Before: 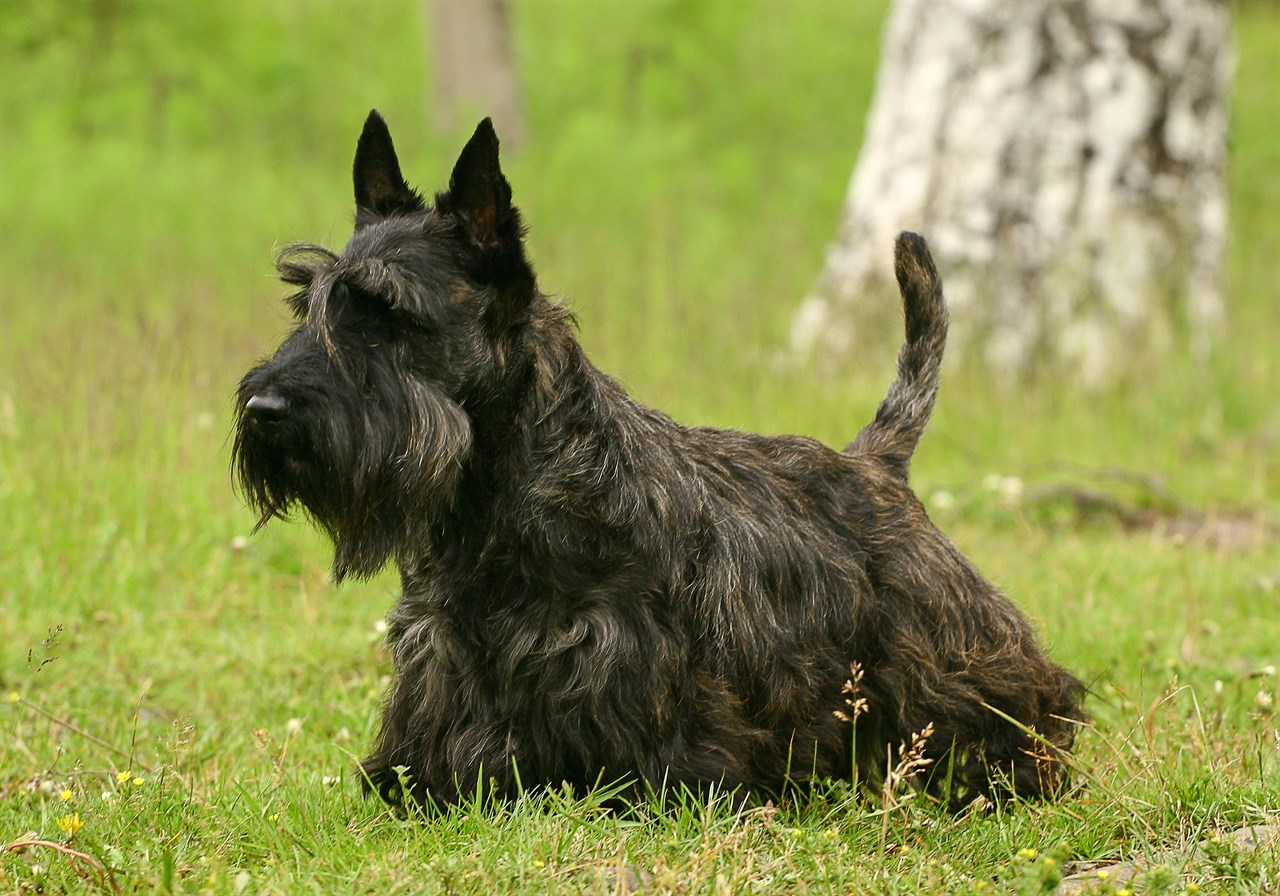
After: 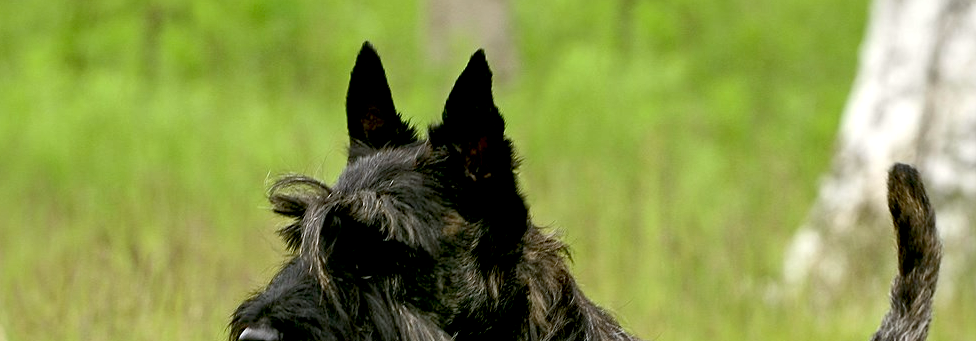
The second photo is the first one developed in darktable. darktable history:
crop: left 0.579%, top 7.627%, right 23.167%, bottom 54.275%
color calibration: illuminant same as pipeline (D50), x 0.346, y 0.359, temperature 5002.42 K
local contrast: mode bilateral grid, contrast 25, coarseness 60, detail 151%, midtone range 0.2
exposure: black level correction 0.016, exposure -0.009 EV, compensate highlight preservation false
white balance: red 0.974, blue 1.044
